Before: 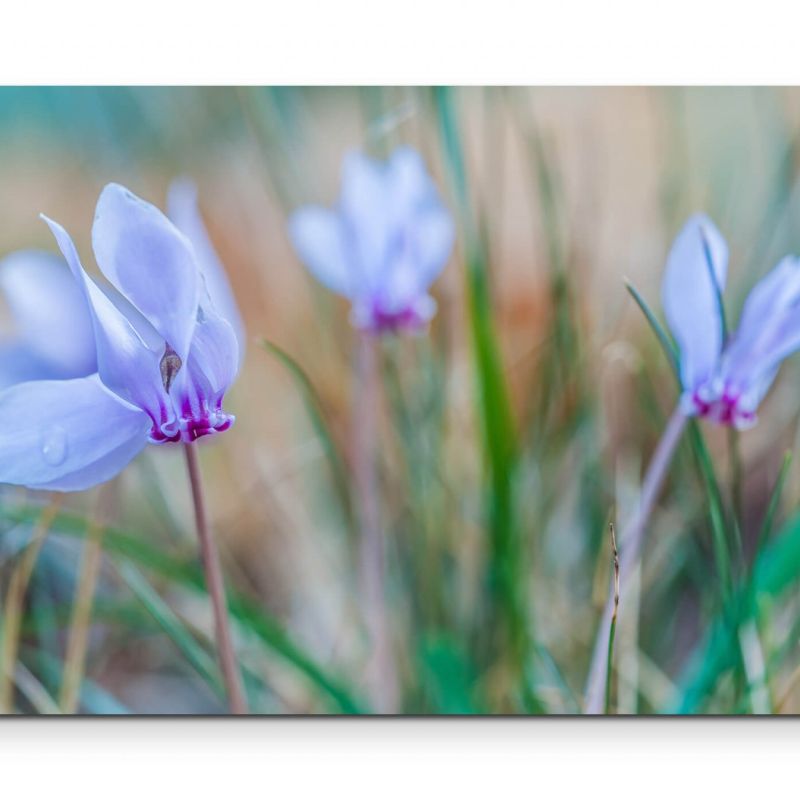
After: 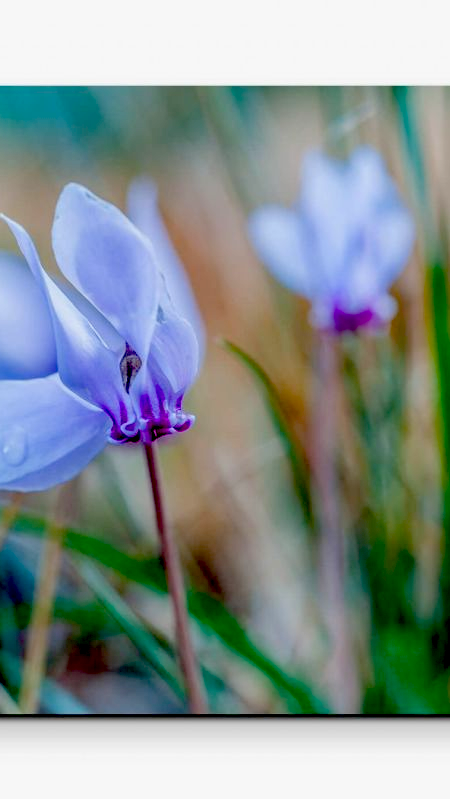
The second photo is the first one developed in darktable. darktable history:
crop: left 5.114%, right 38.589%
exposure: black level correction 0.1, exposure -0.092 EV, compensate highlight preservation false
